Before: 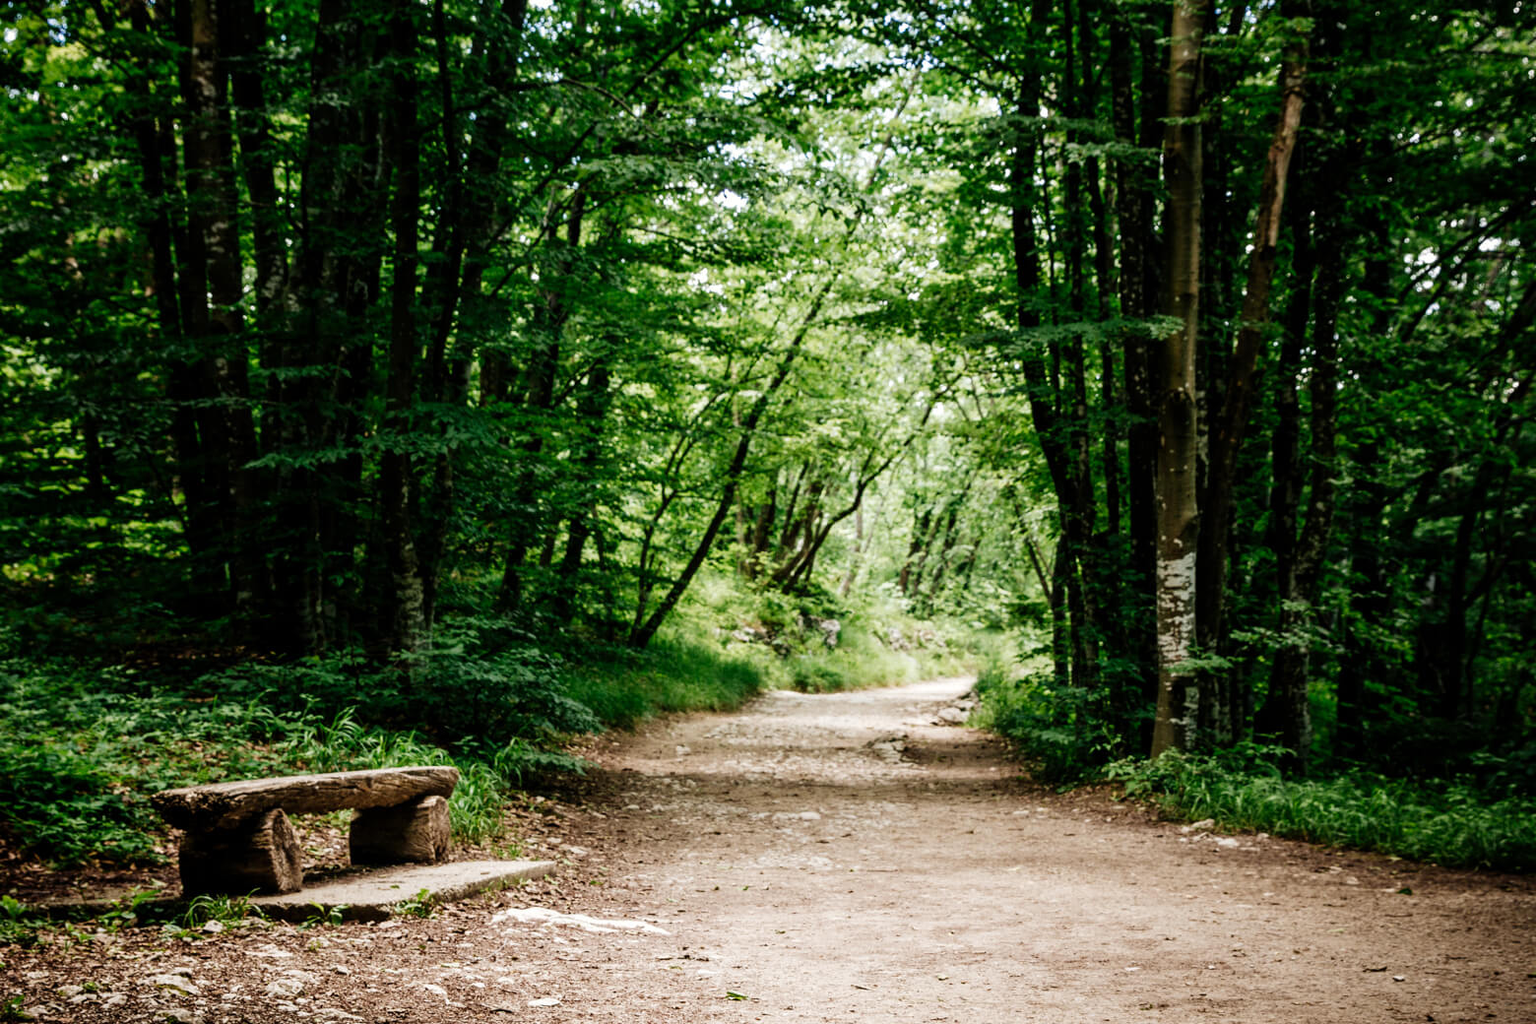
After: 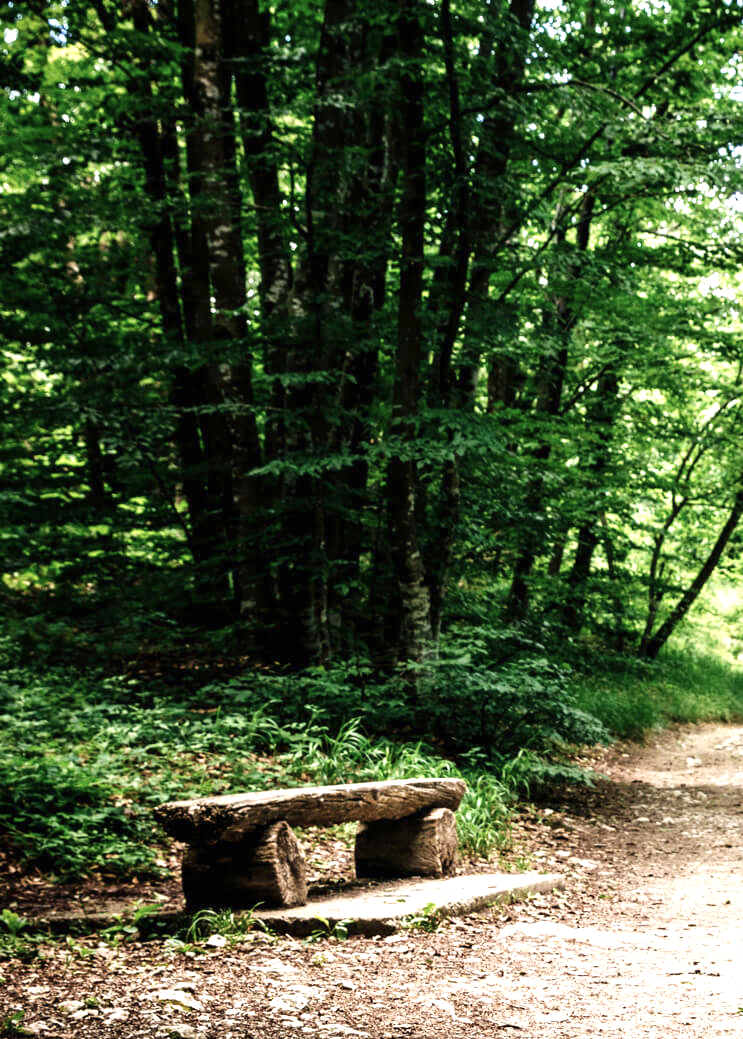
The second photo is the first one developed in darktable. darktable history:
exposure: black level correction 0, exposure 0.954 EV, compensate highlight preservation false
color correction: highlights b* -0.033, saturation 0.815
crop and rotate: left 0.046%, top 0%, right 52.318%
